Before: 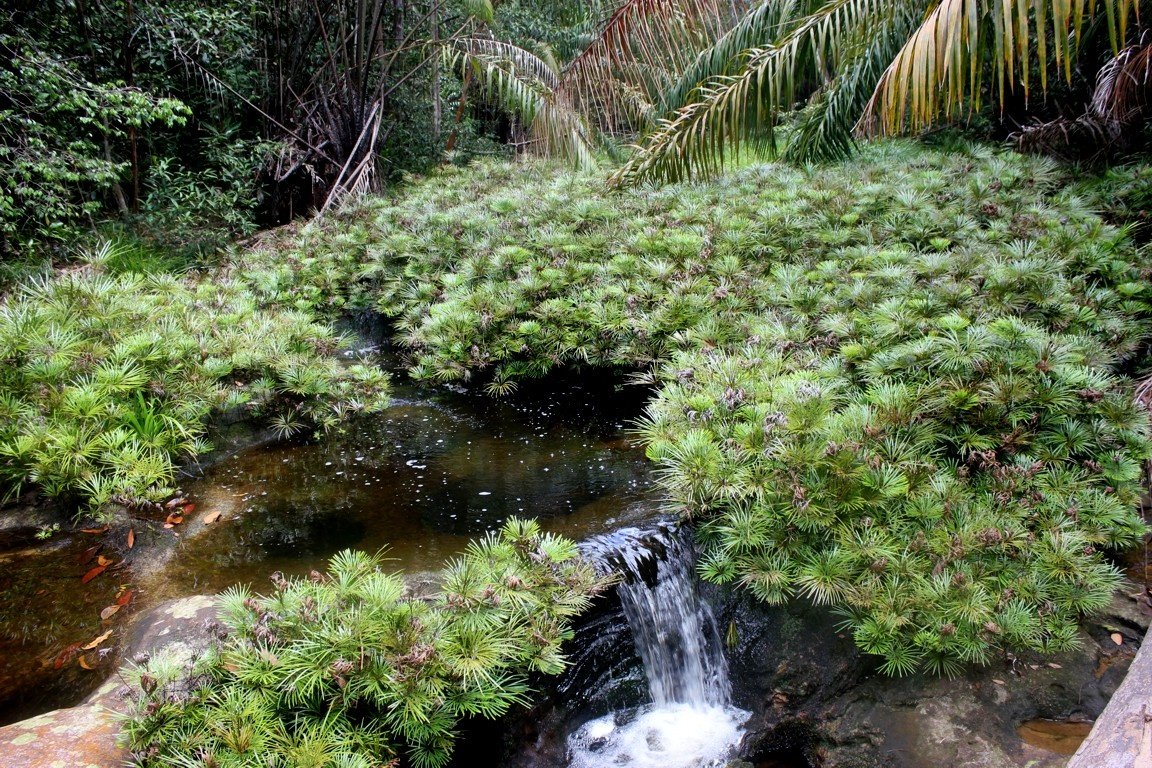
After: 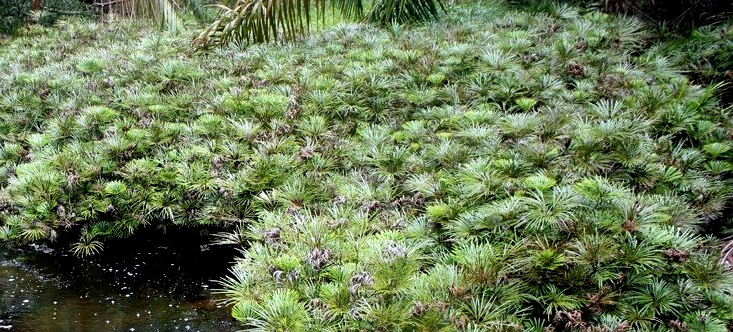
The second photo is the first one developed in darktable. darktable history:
sharpen: amount 0.2
crop: left 36.005%, top 18.293%, right 0.31%, bottom 38.444%
local contrast: highlights 100%, shadows 100%, detail 120%, midtone range 0.2
